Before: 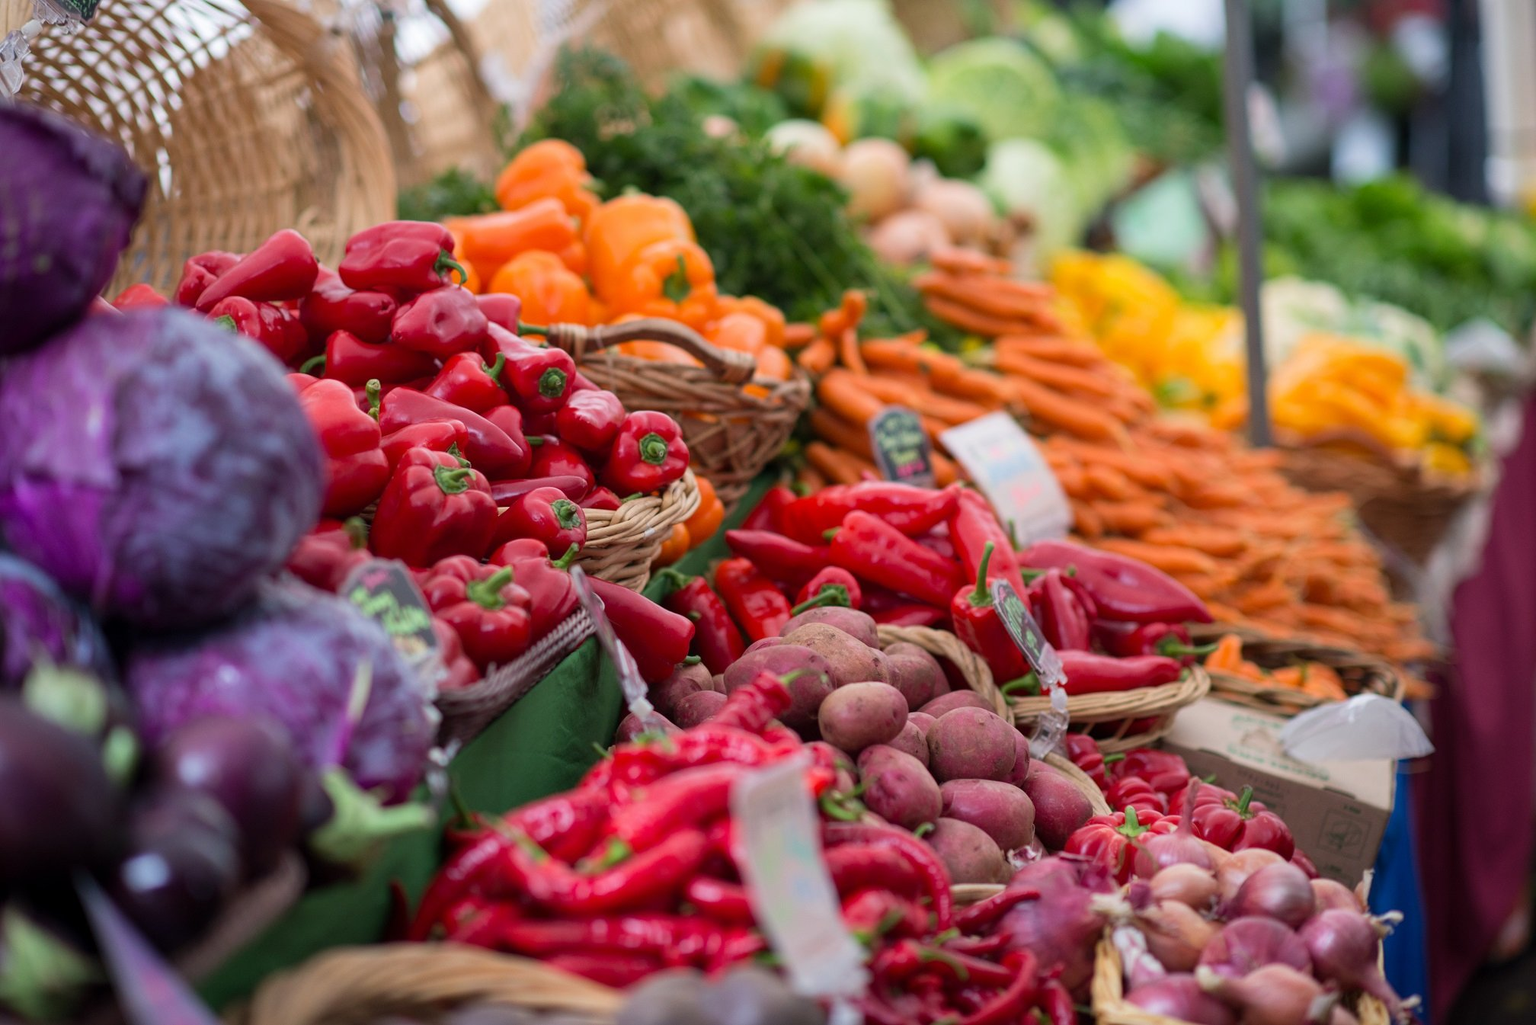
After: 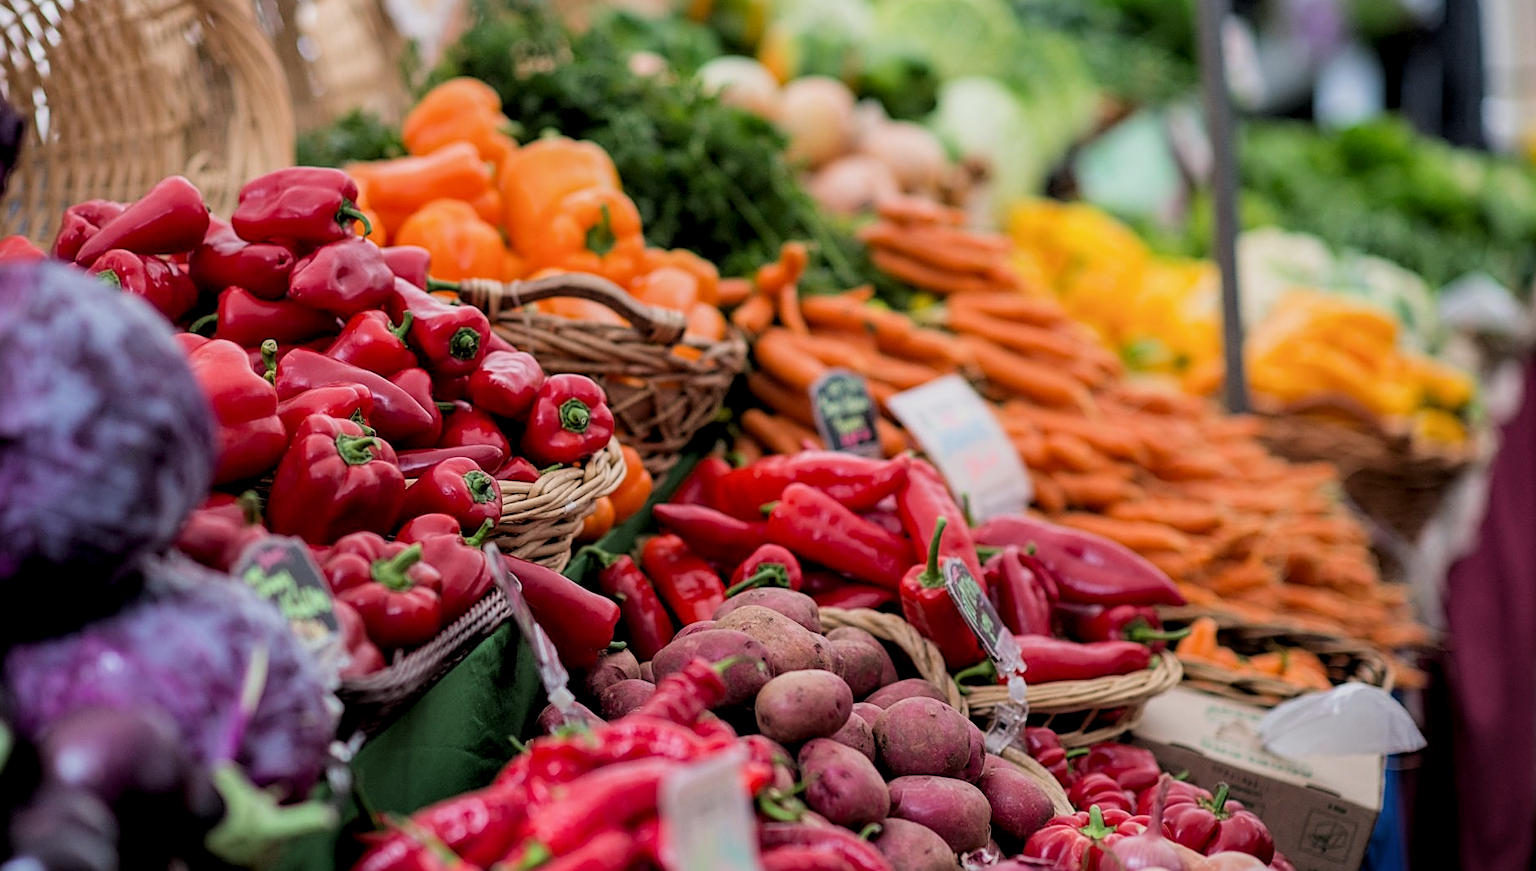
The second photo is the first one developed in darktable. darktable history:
local contrast: on, module defaults
crop: left 8.265%, top 6.623%, bottom 15.354%
filmic rgb: black relative exposure -3.87 EV, white relative exposure 3.48 EV, hardness 2.61, contrast 1.104, contrast in shadows safe
sharpen: on, module defaults
